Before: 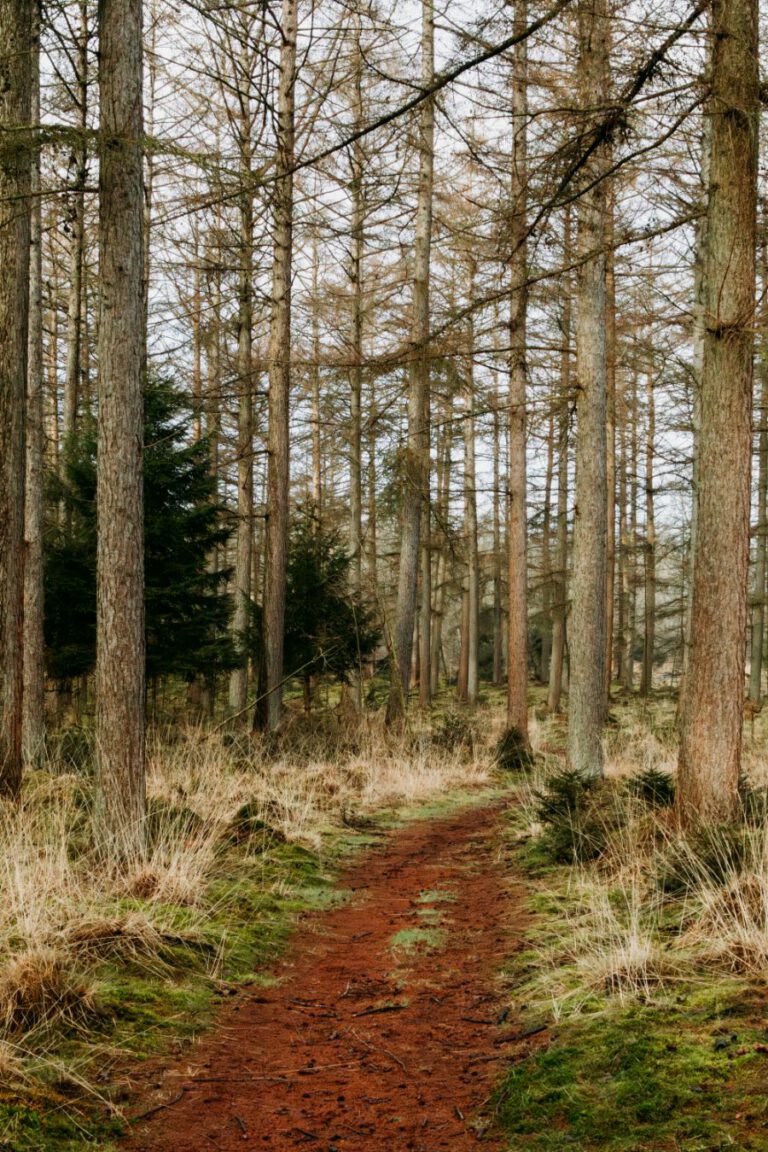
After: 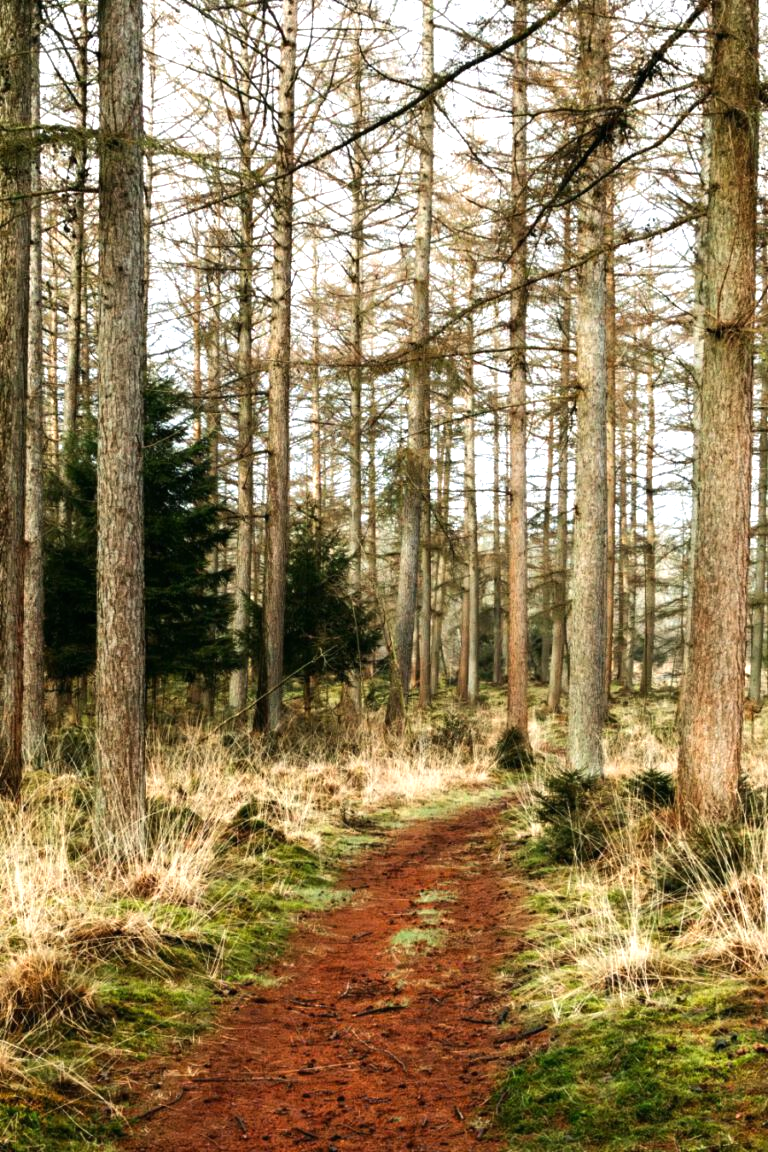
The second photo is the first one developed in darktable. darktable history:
tone equalizer: -8 EV -0.441 EV, -7 EV -0.42 EV, -6 EV -0.317 EV, -5 EV -0.191 EV, -3 EV 0.189 EV, -2 EV 0.317 EV, -1 EV 0.391 EV, +0 EV 0.389 EV, edges refinement/feathering 500, mask exposure compensation -1.57 EV, preserve details no
exposure: black level correction 0, exposure 0.595 EV, compensate highlight preservation false
